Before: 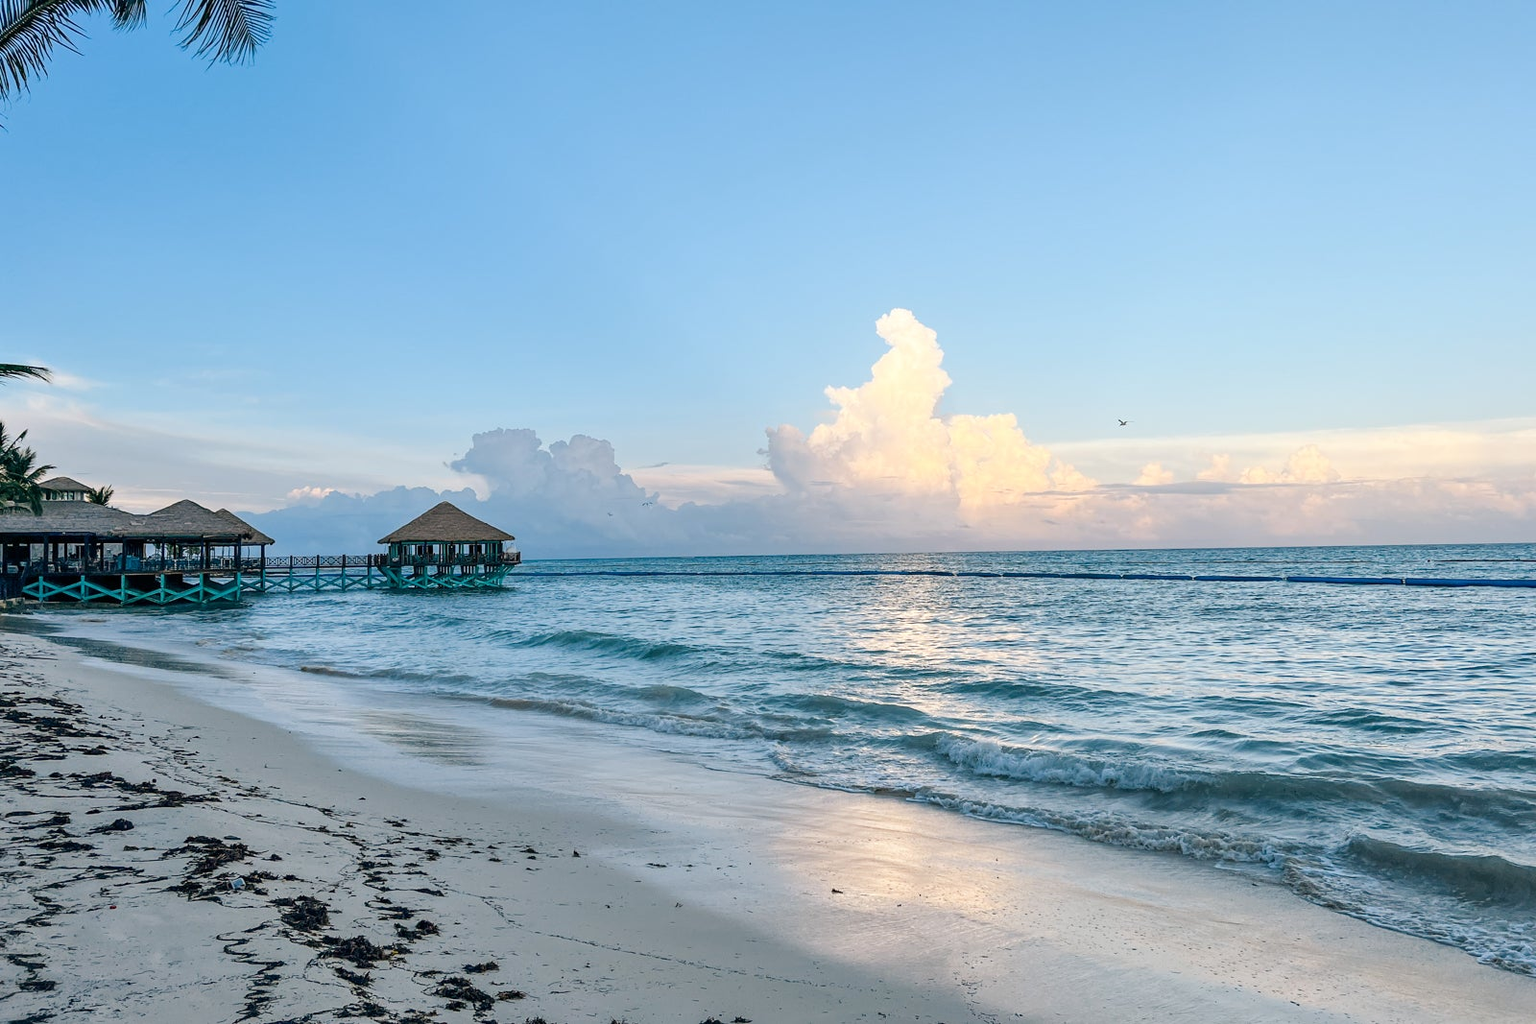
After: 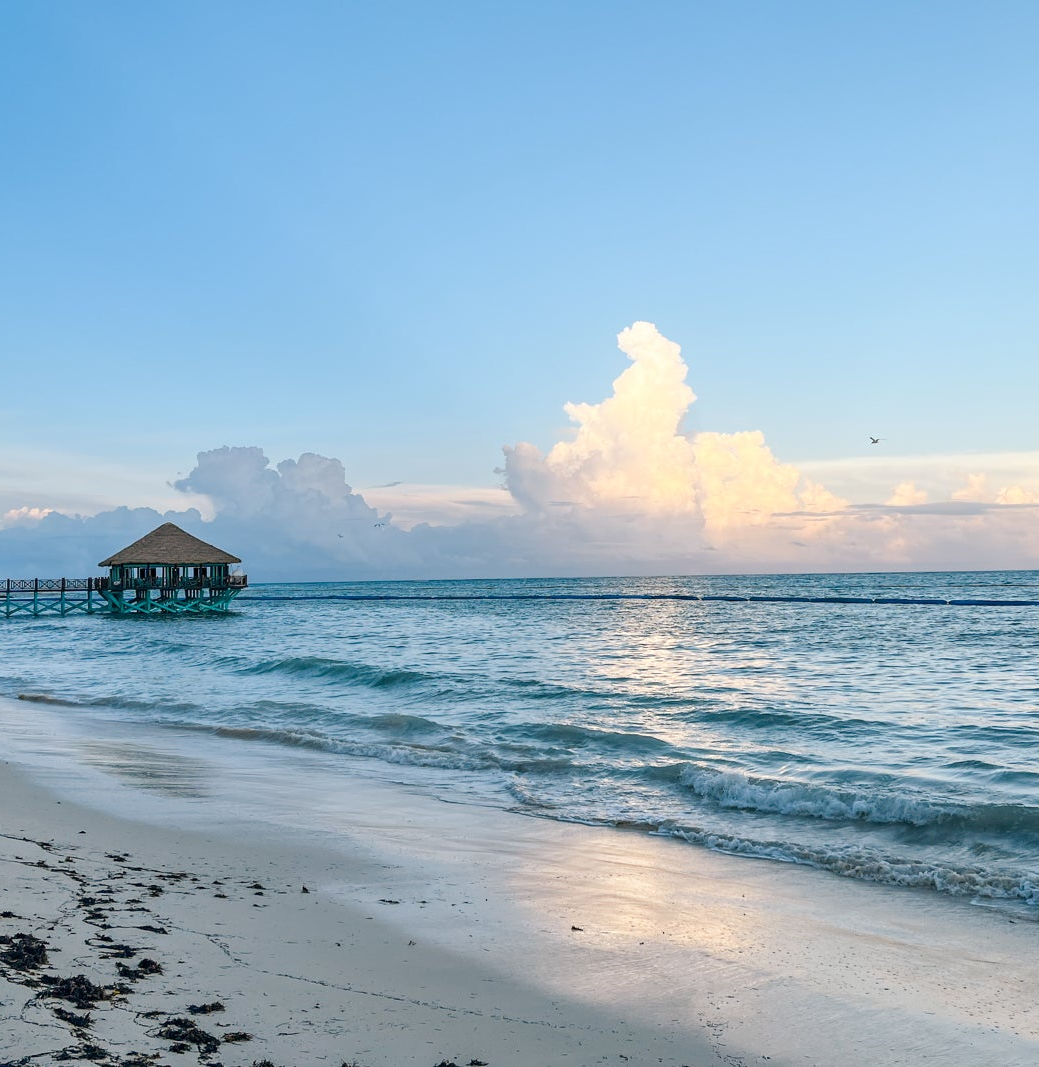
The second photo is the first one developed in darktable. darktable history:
crop and rotate: left 18.48%, right 16.525%
